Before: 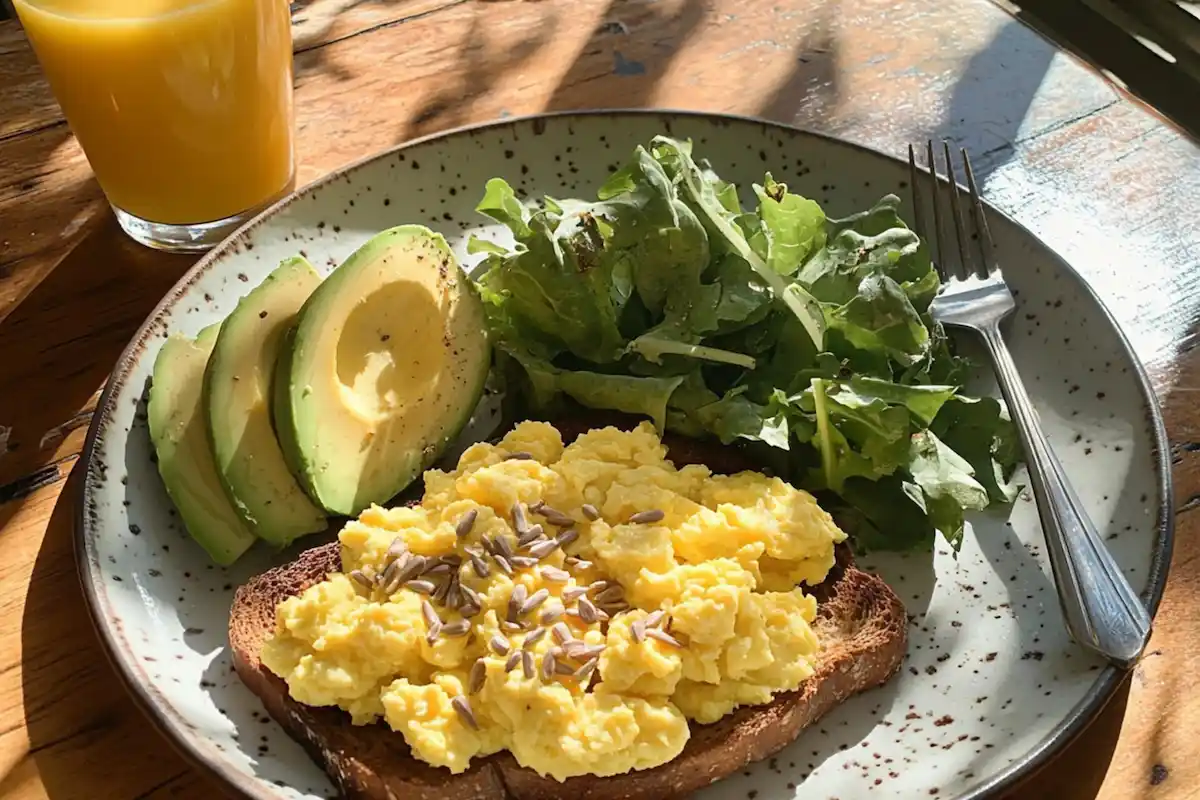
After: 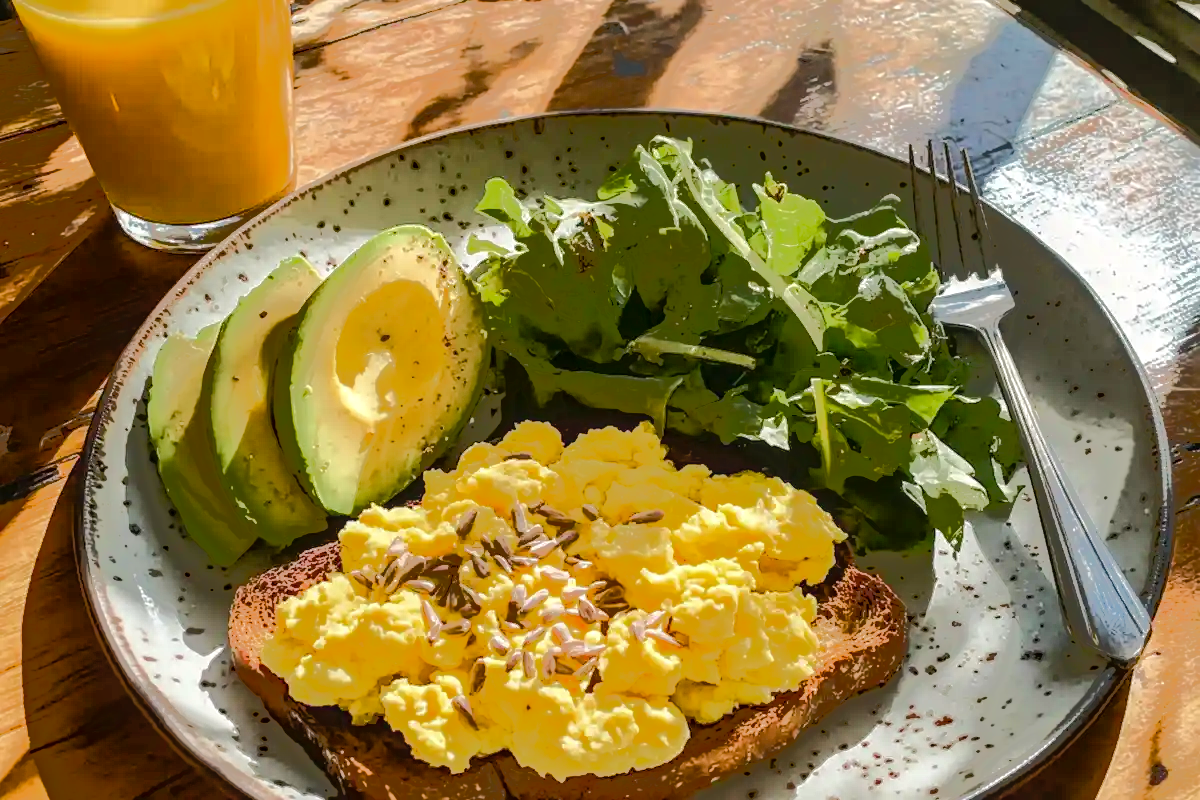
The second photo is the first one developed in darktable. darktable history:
local contrast: on, module defaults
color balance rgb: highlights gain › chroma 0.123%, highlights gain › hue 332.1°, global offset › luminance 0.218%, perceptual saturation grading › global saturation 20%, perceptual saturation grading › highlights -13.954%, perceptual saturation grading › shadows 50.173%
tone equalizer: -7 EV -0.66 EV, -6 EV 0.961 EV, -5 EV -0.464 EV, -4 EV 0.455 EV, -3 EV 0.421 EV, -2 EV 0.128 EV, -1 EV -0.155 EV, +0 EV -0.417 EV, edges refinement/feathering 500, mask exposure compensation -1.57 EV, preserve details no
